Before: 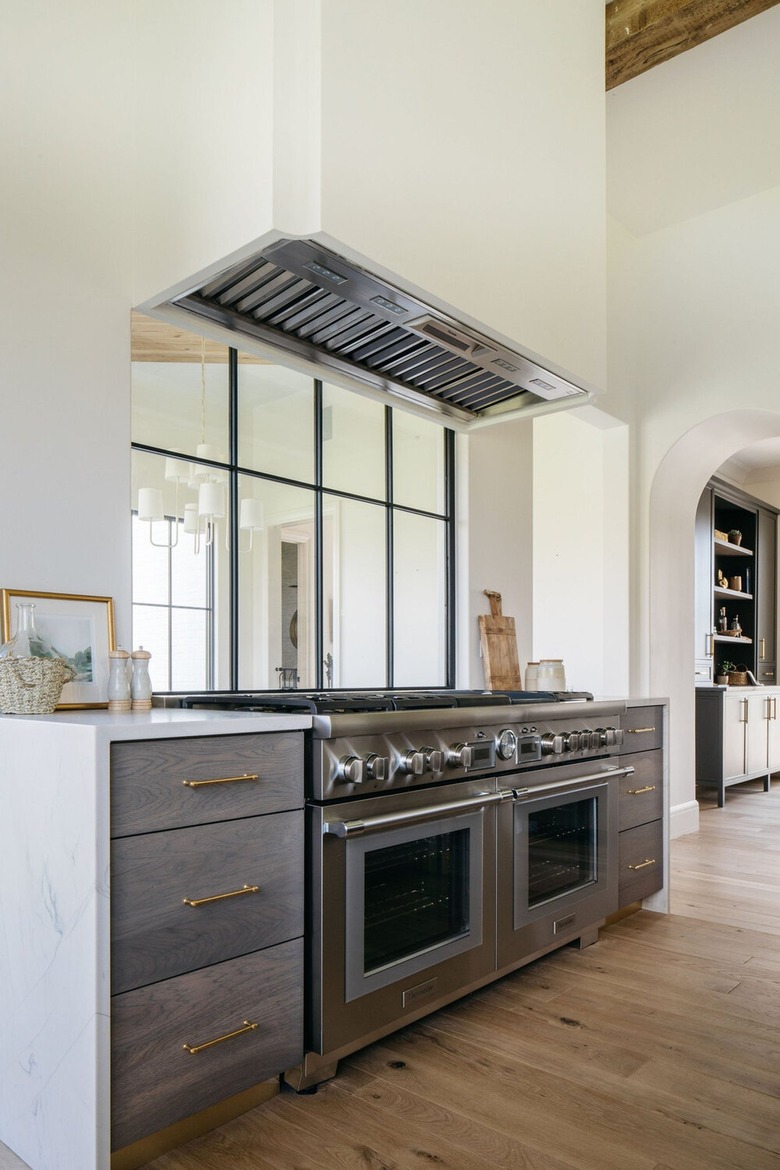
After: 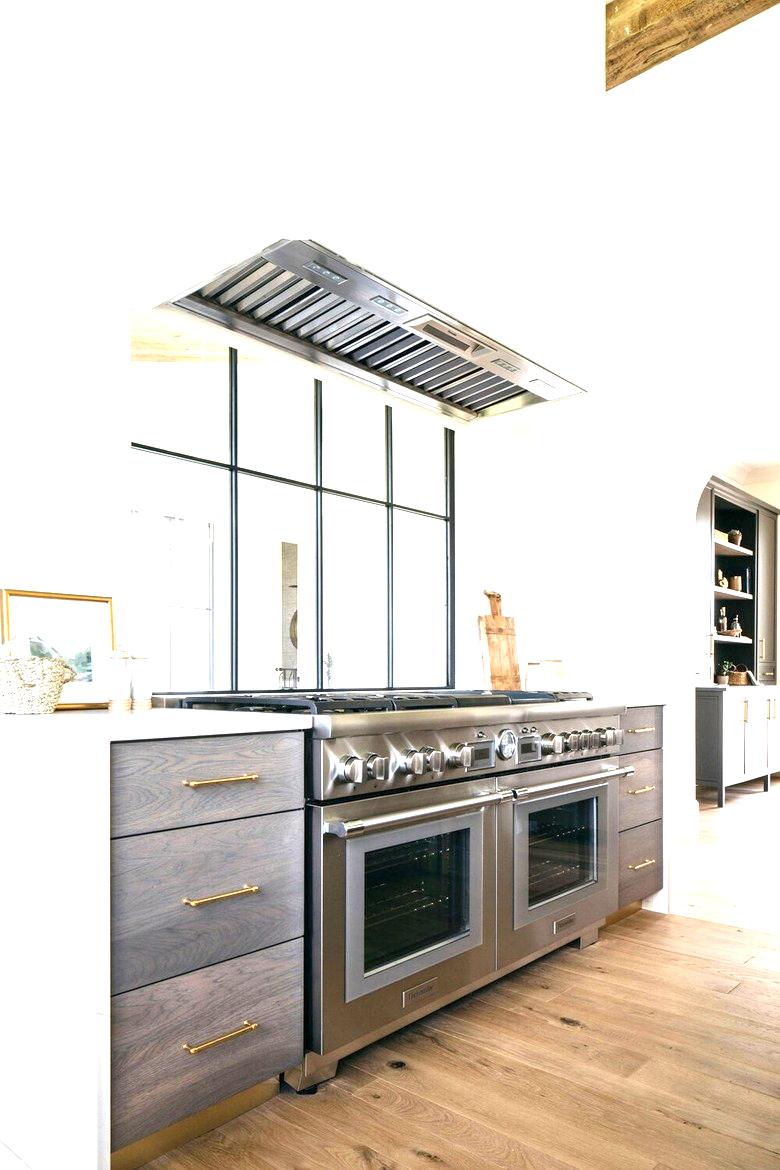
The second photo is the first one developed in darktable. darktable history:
exposure: black level correction 0.001, exposure 1.656 EV, compensate exposure bias true, compensate highlight preservation false
